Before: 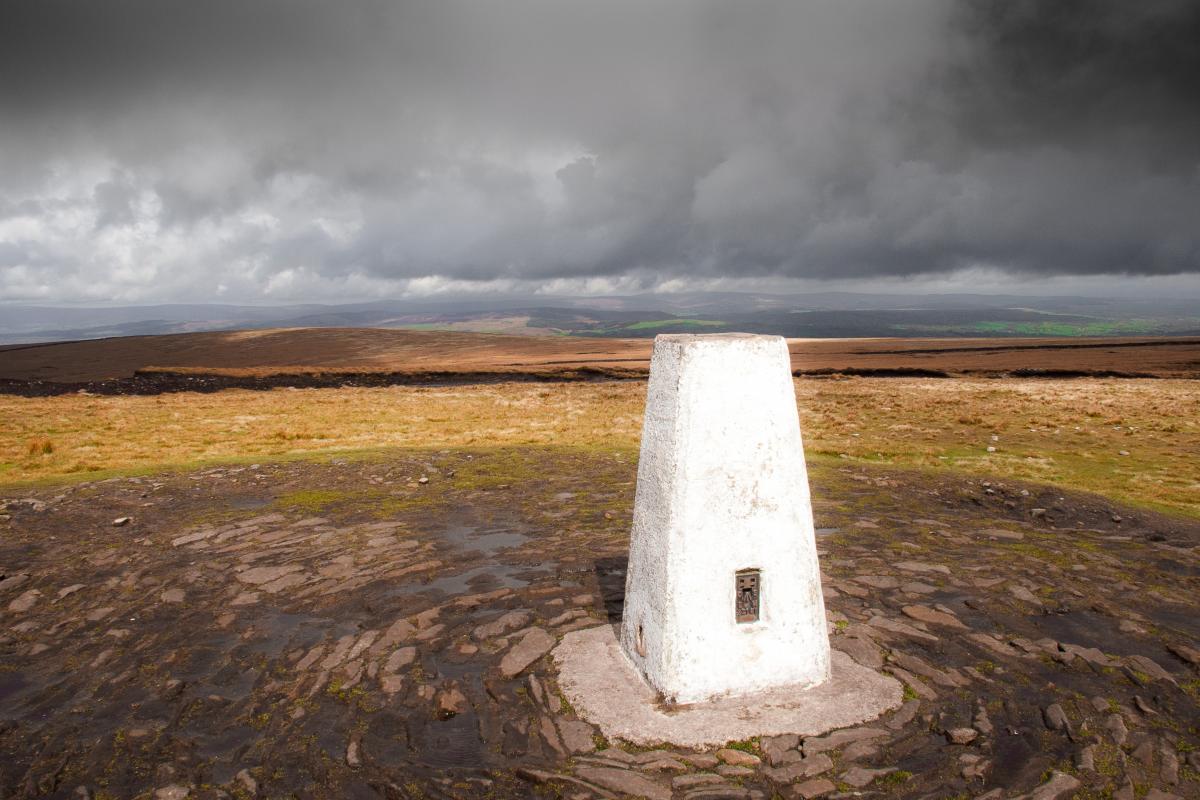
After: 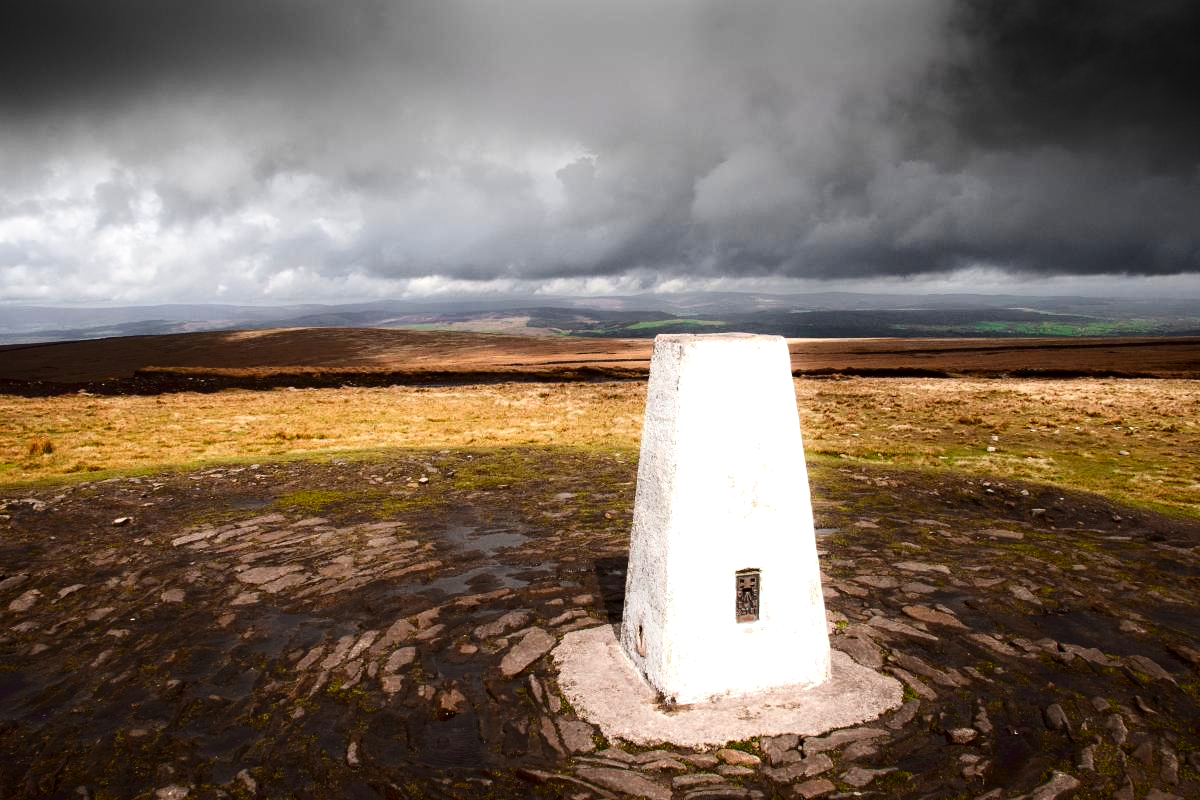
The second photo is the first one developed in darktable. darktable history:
contrast brightness saturation: contrast 0.2, brightness -0.11, saturation 0.1
tone equalizer: -8 EV -0.417 EV, -7 EV -0.389 EV, -6 EV -0.333 EV, -5 EV -0.222 EV, -3 EV 0.222 EV, -2 EV 0.333 EV, -1 EV 0.389 EV, +0 EV 0.417 EV, edges refinement/feathering 500, mask exposure compensation -1.57 EV, preserve details no
